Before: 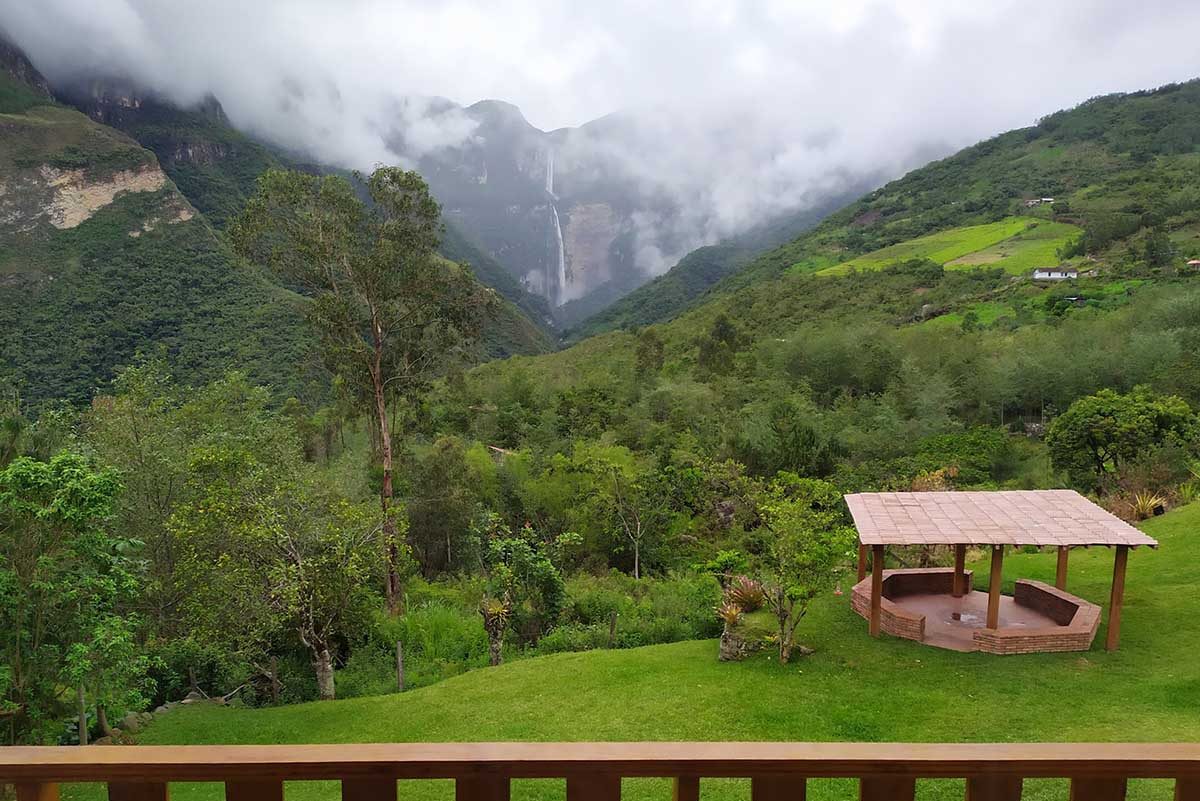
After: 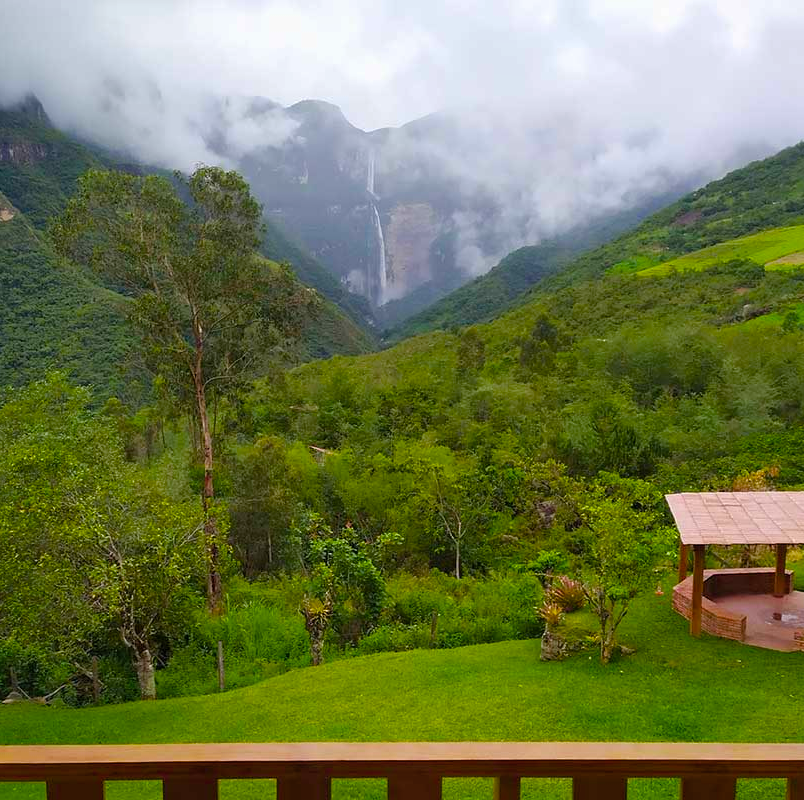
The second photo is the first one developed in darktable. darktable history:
crop and rotate: left 14.936%, right 18.06%
color balance rgb: linear chroma grading › shadows 19.81%, linear chroma grading › highlights 4.163%, linear chroma grading › mid-tones 9.772%, perceptual saturation grading › global saturation 30.157%, global vibrance 9.184%
shadows and highlights: shadows 25.28, highlights -23.36, highlights color adjustment 73.53%
exposure: exposure -0.023 EV, compensate highlight preservation false
